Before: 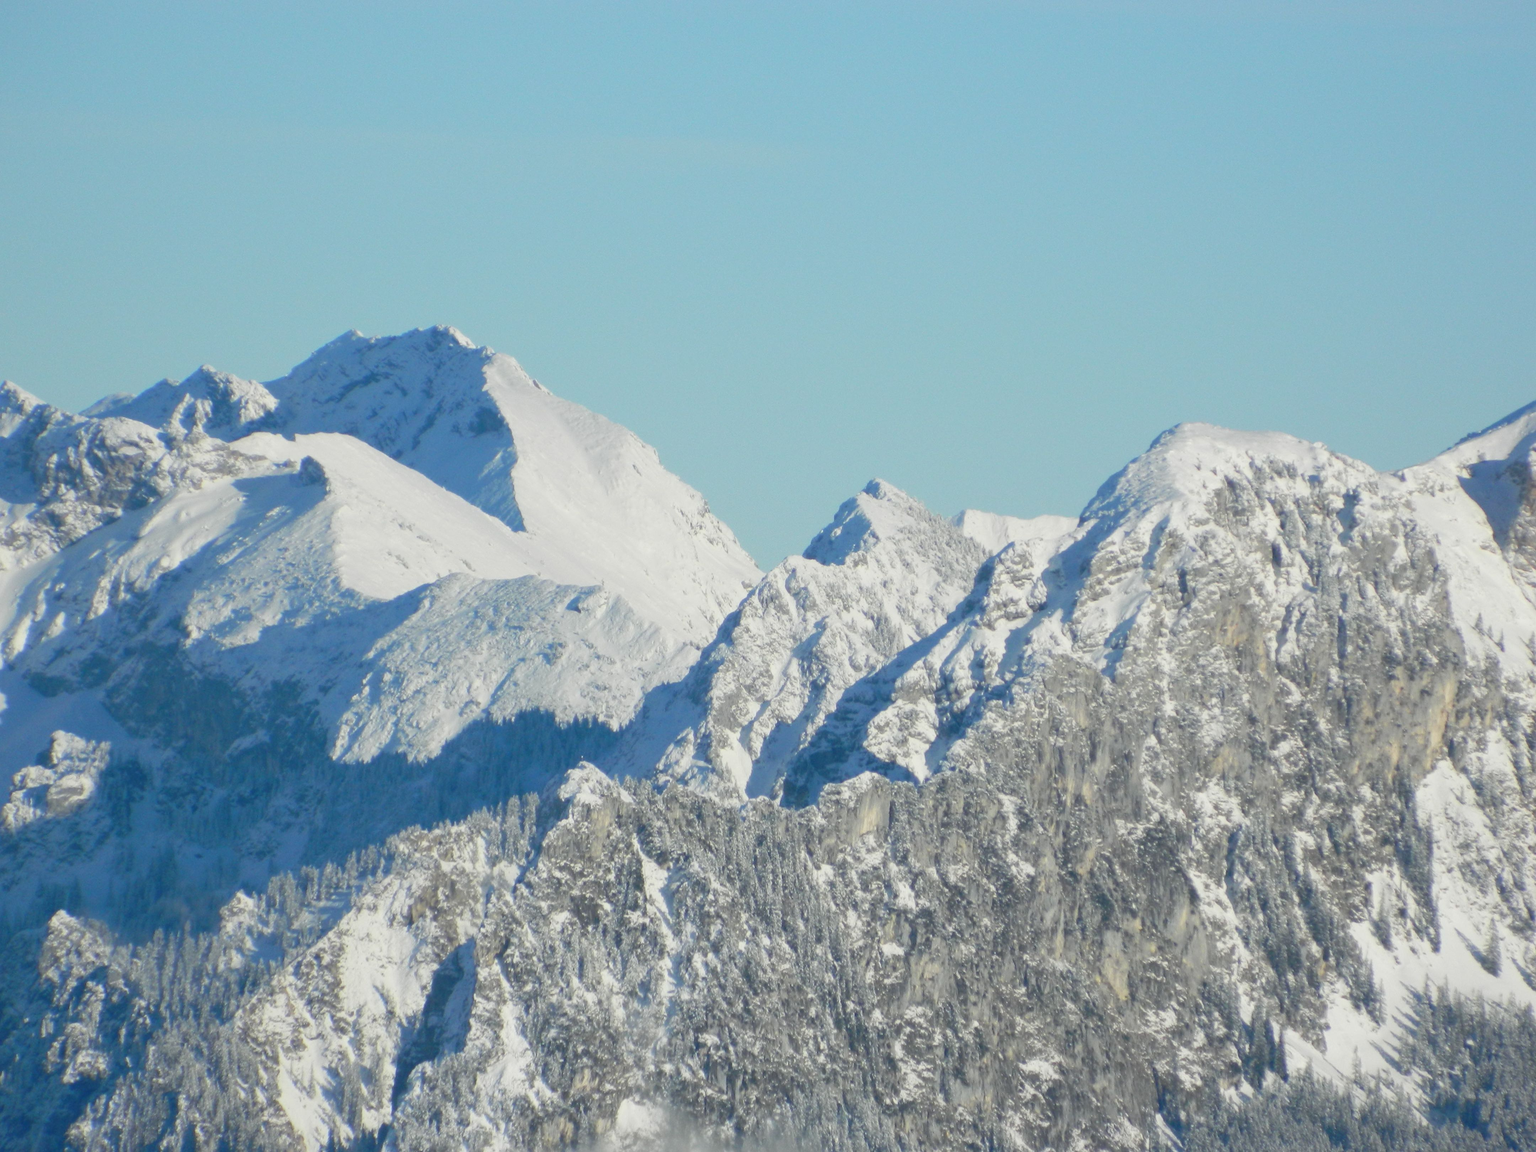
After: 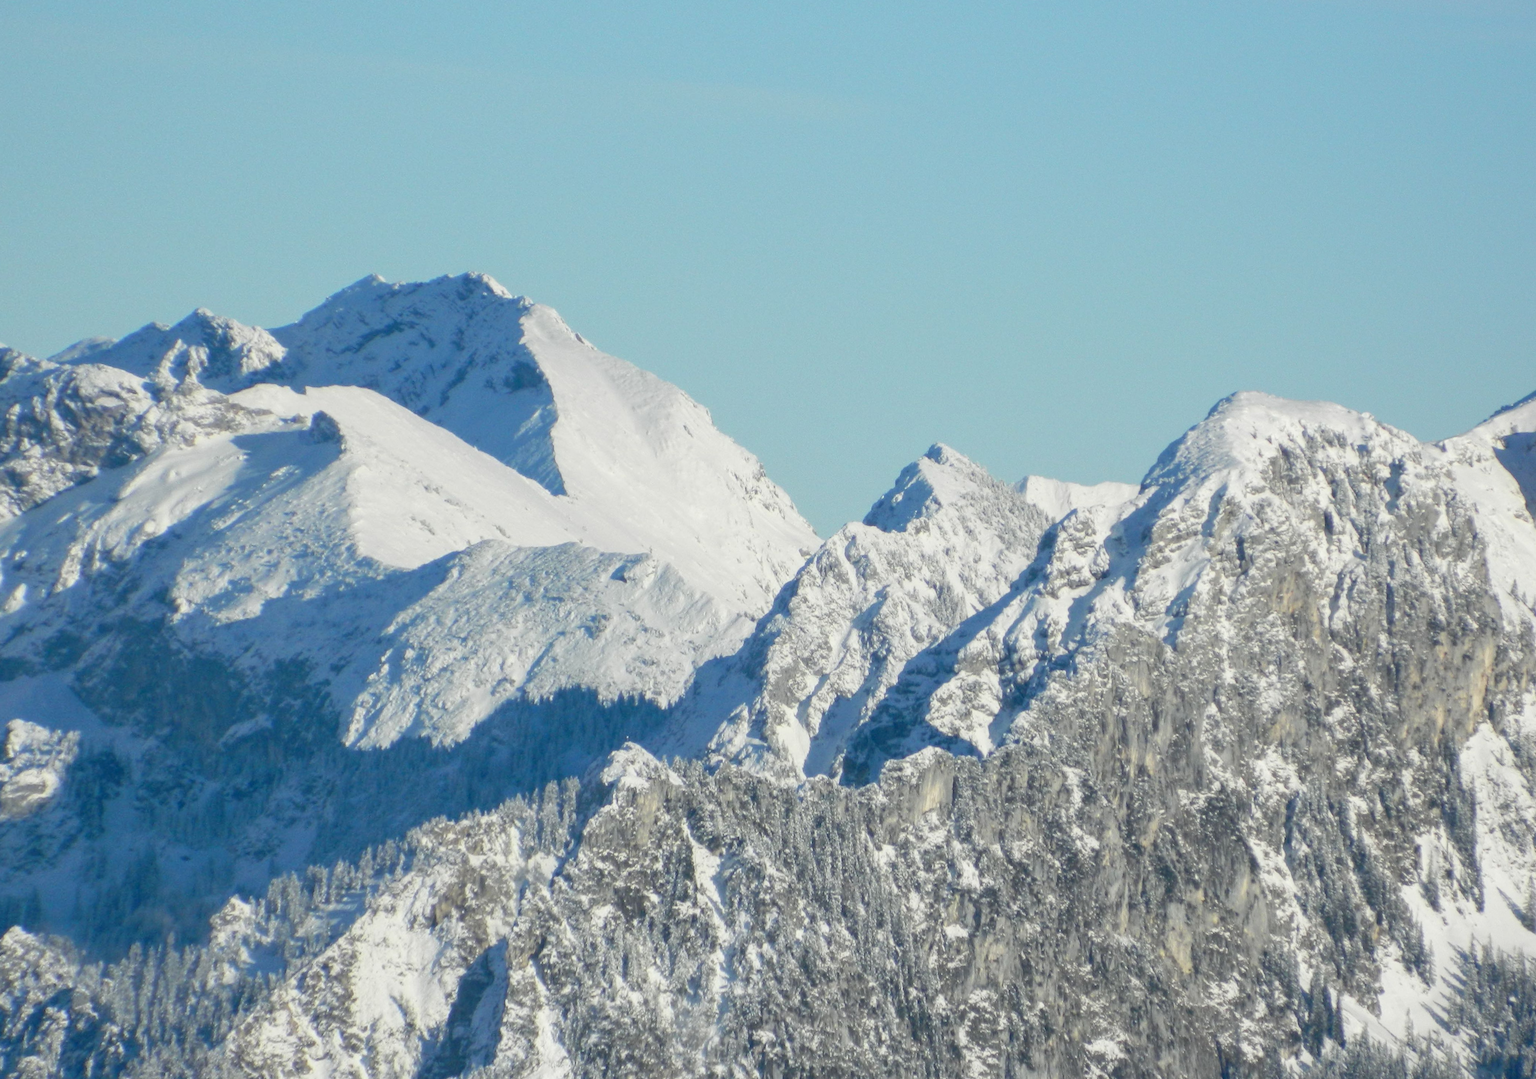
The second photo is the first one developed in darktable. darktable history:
rotate and perspective: rotation -0.013°, lens shift (vertical) -0.027, lens shift (horizontal) 0.178, crop left 0.016, crop right 0.989, crop top 0.082, crop bottom 0.918
crop and rotate: left 2.536%, right 1.107%, bottom 2.246%
local contrast: on, module defaults
